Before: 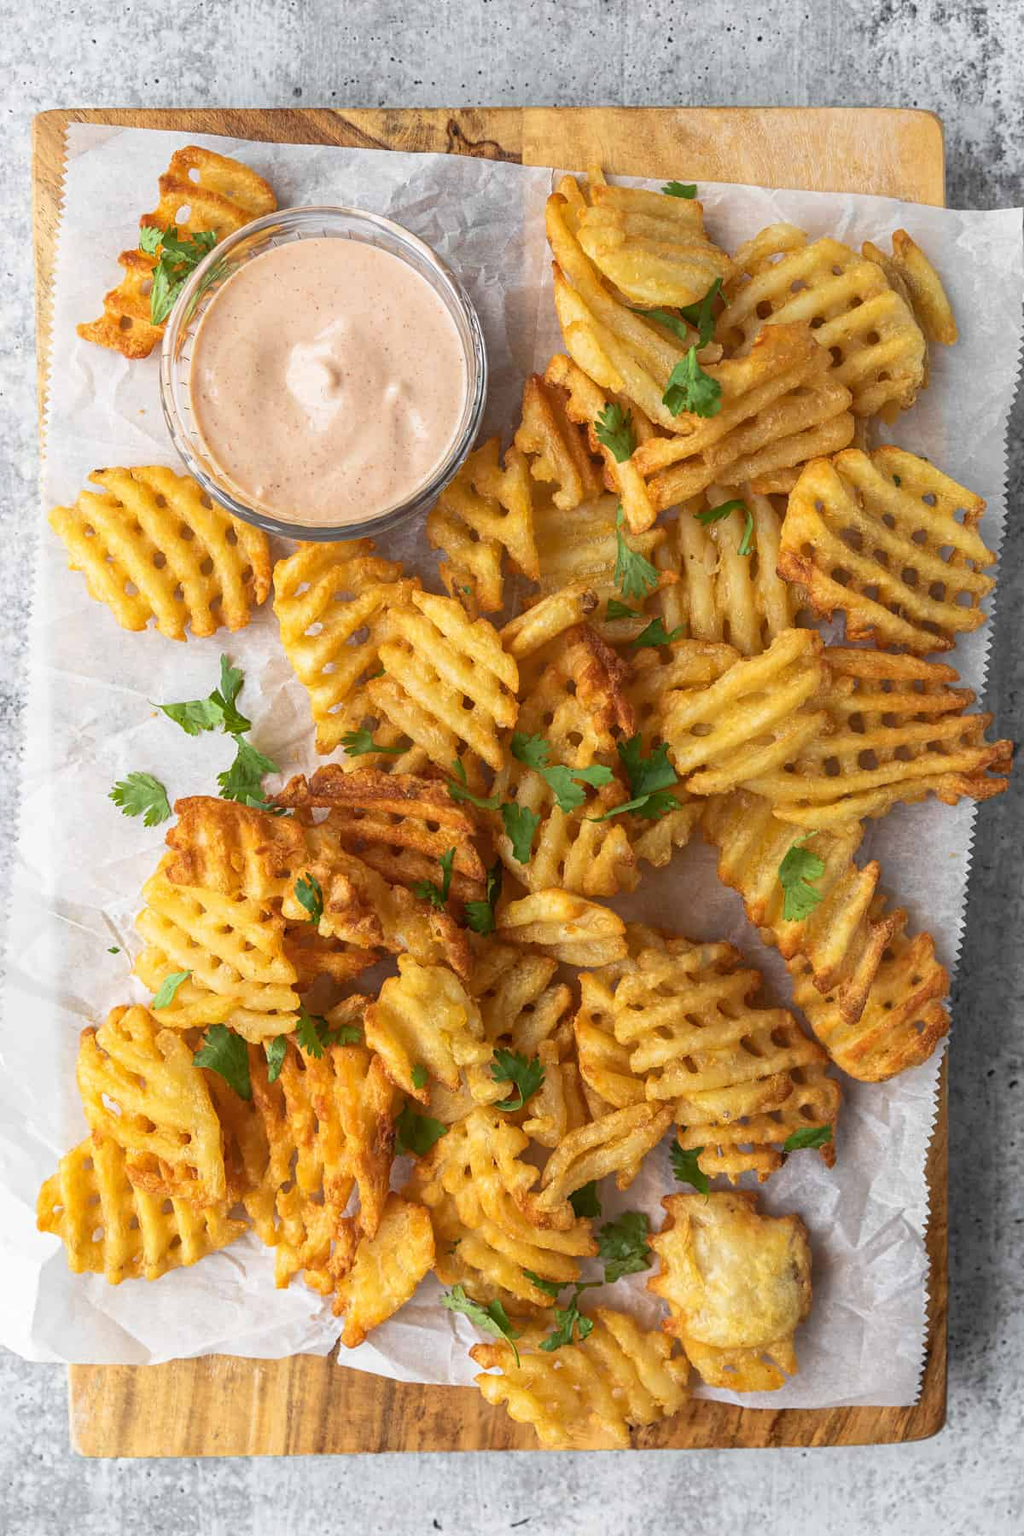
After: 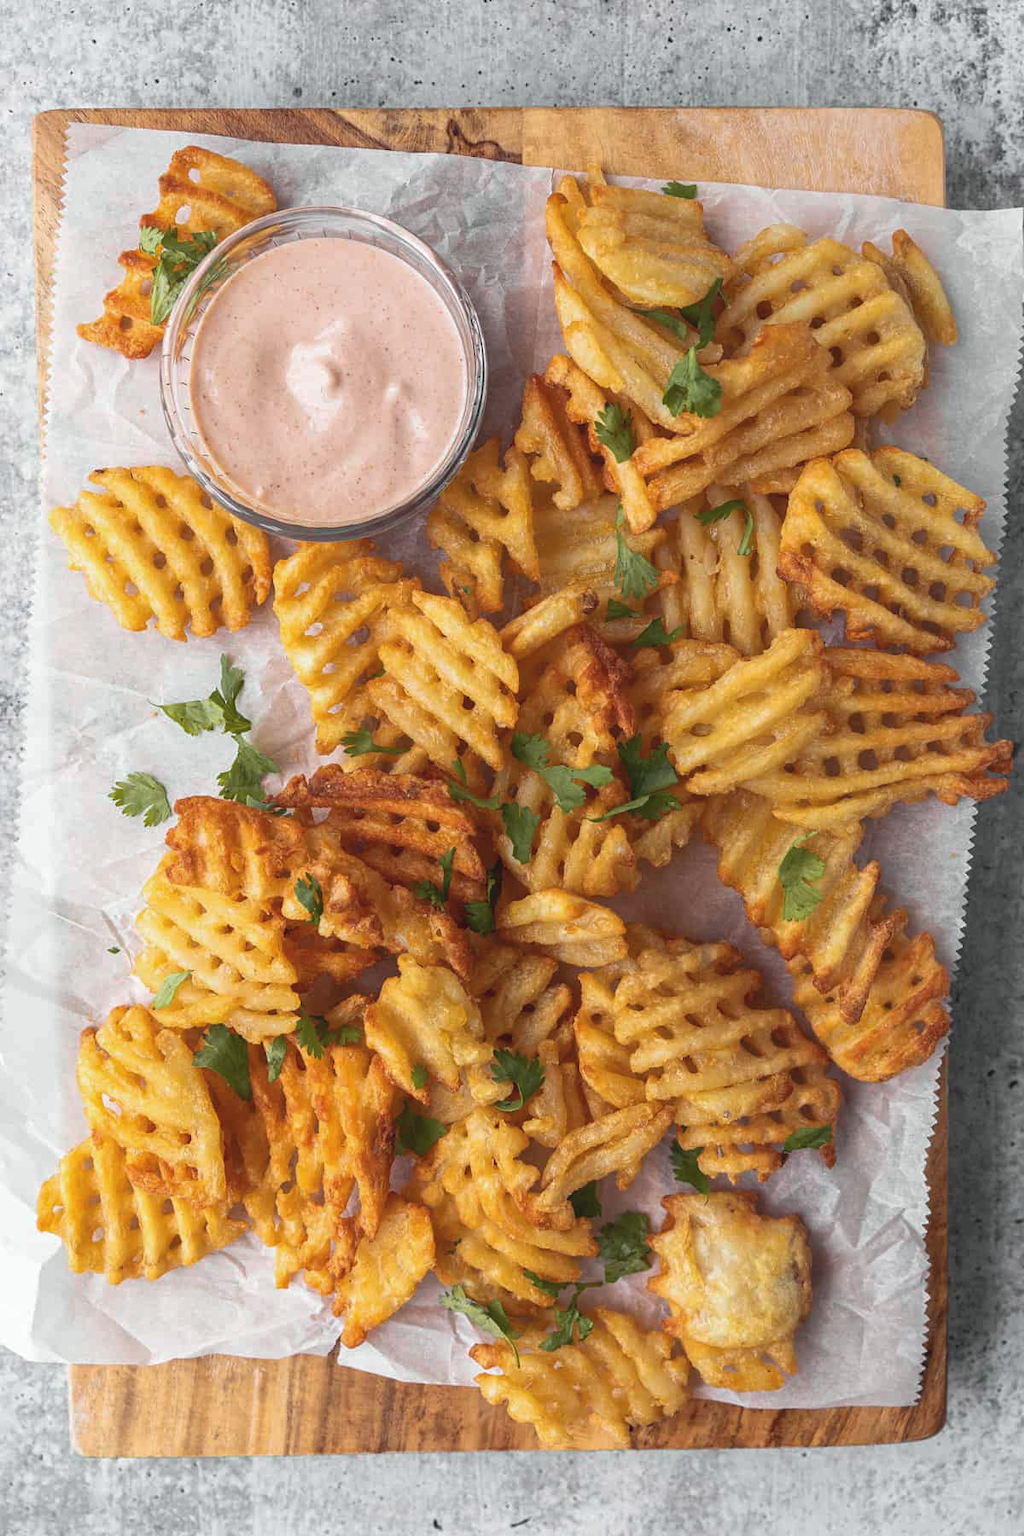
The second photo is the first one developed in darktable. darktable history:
tone curve: curves: ch0 [(0, 0.046) (0.04, 0.074) (0.883, 0.858) (1, 1)]; ch1 [(0, 0) (0.146, 0.159) (0.338, 0.365) (0.417, 0.455) (0.489, 0.486) (0.504, 0.502) (0.529, 0.537) (0.563, 0.567) (1, 1)]; ch2 [(0, 0) (0.307, 0.298) (0.388, 0.375) (0.443, 0.456) (0.485, 0.492) (0.544, 0.525) (1, 1)], color space Lab, independent channels, preserve colors none
